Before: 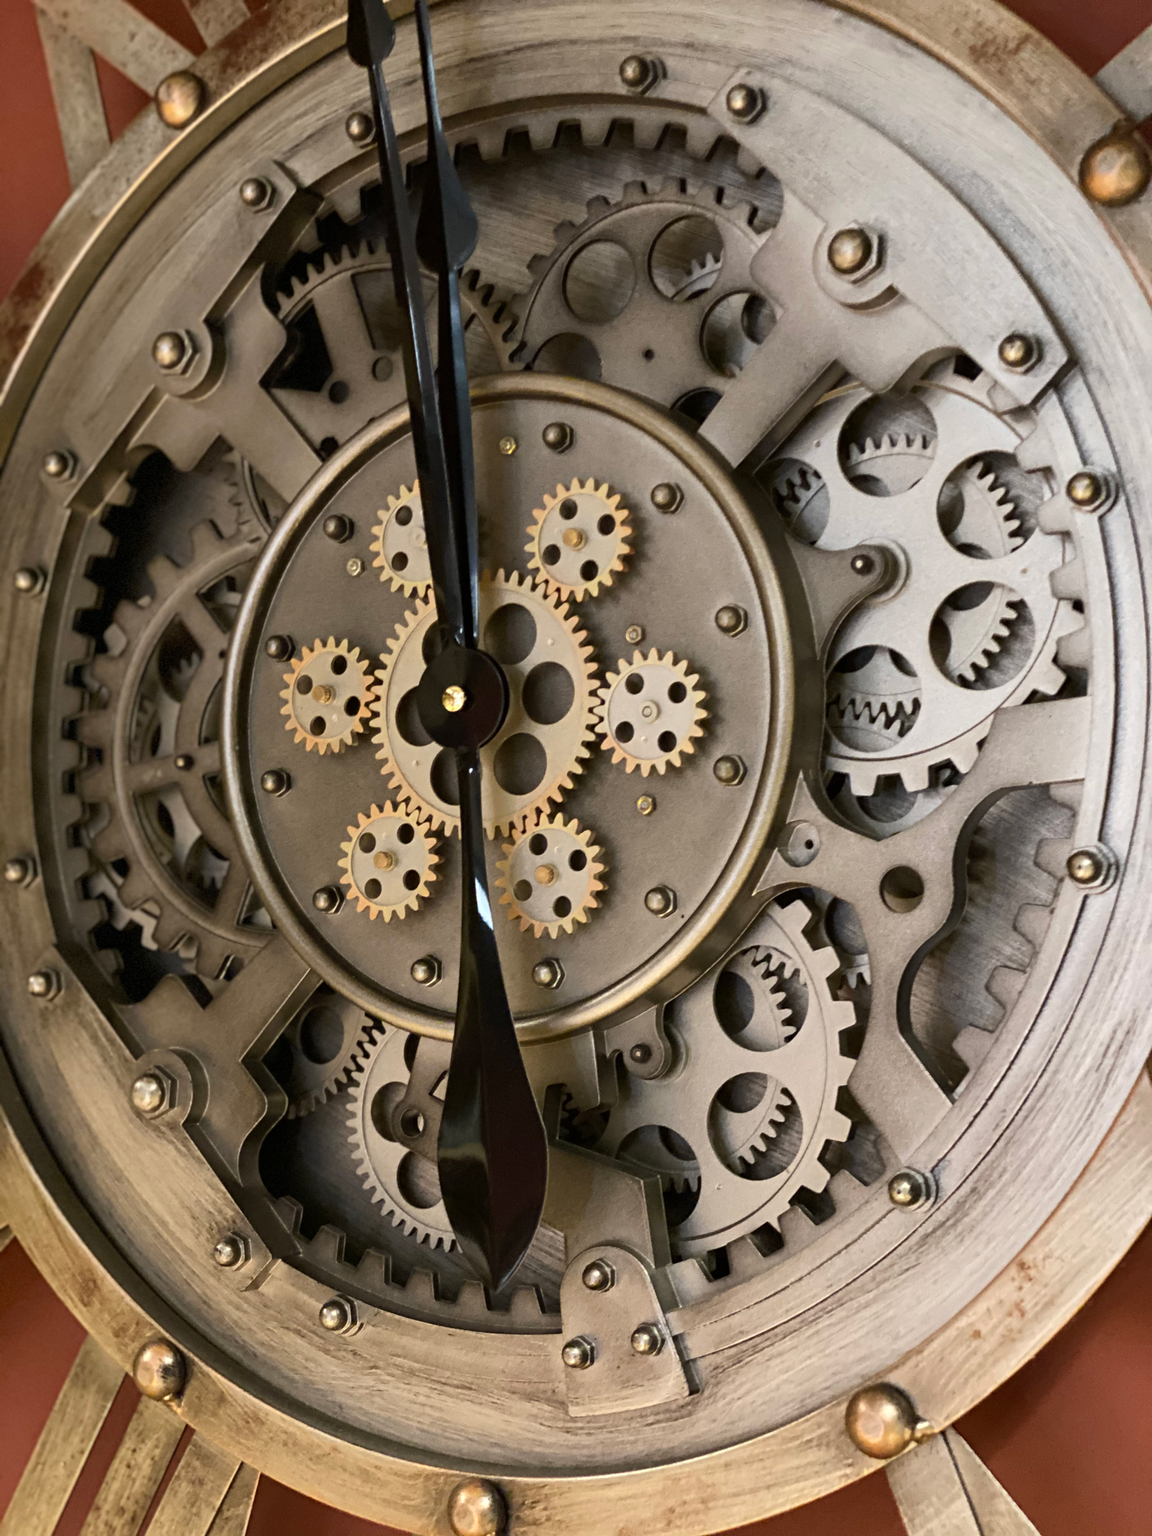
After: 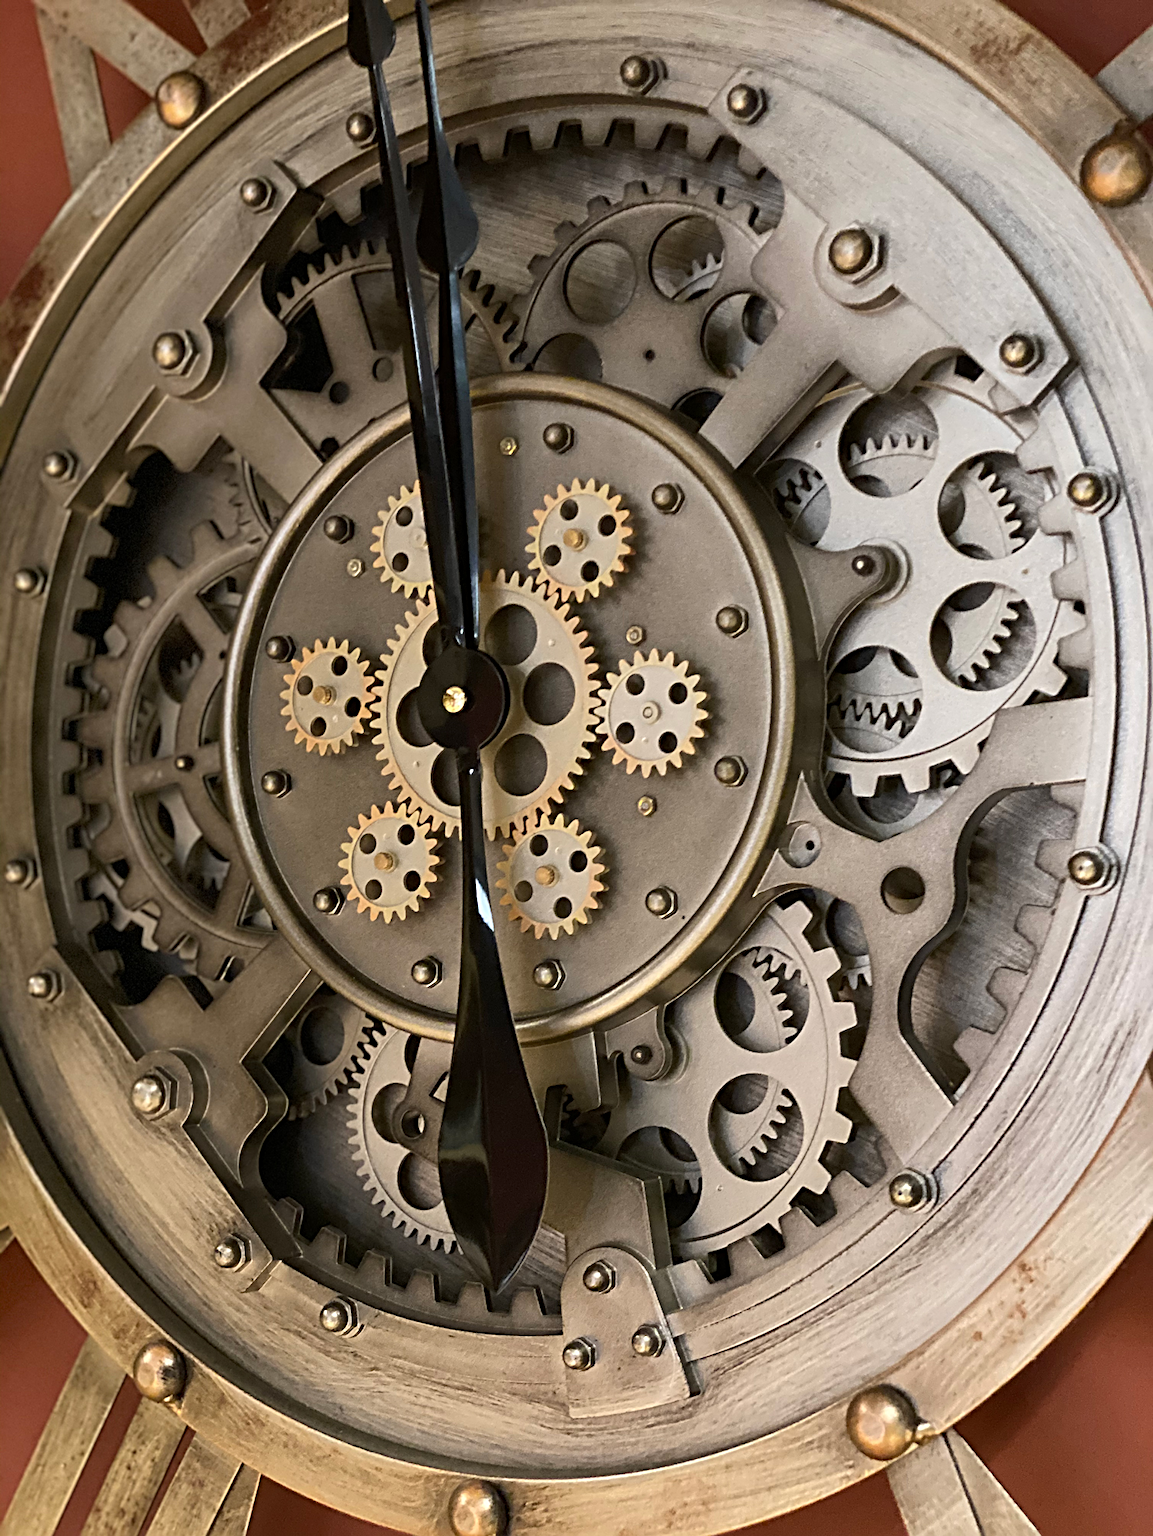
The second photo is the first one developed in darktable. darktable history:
crop: bottom 0.074%
sharpen: radius 3.092
